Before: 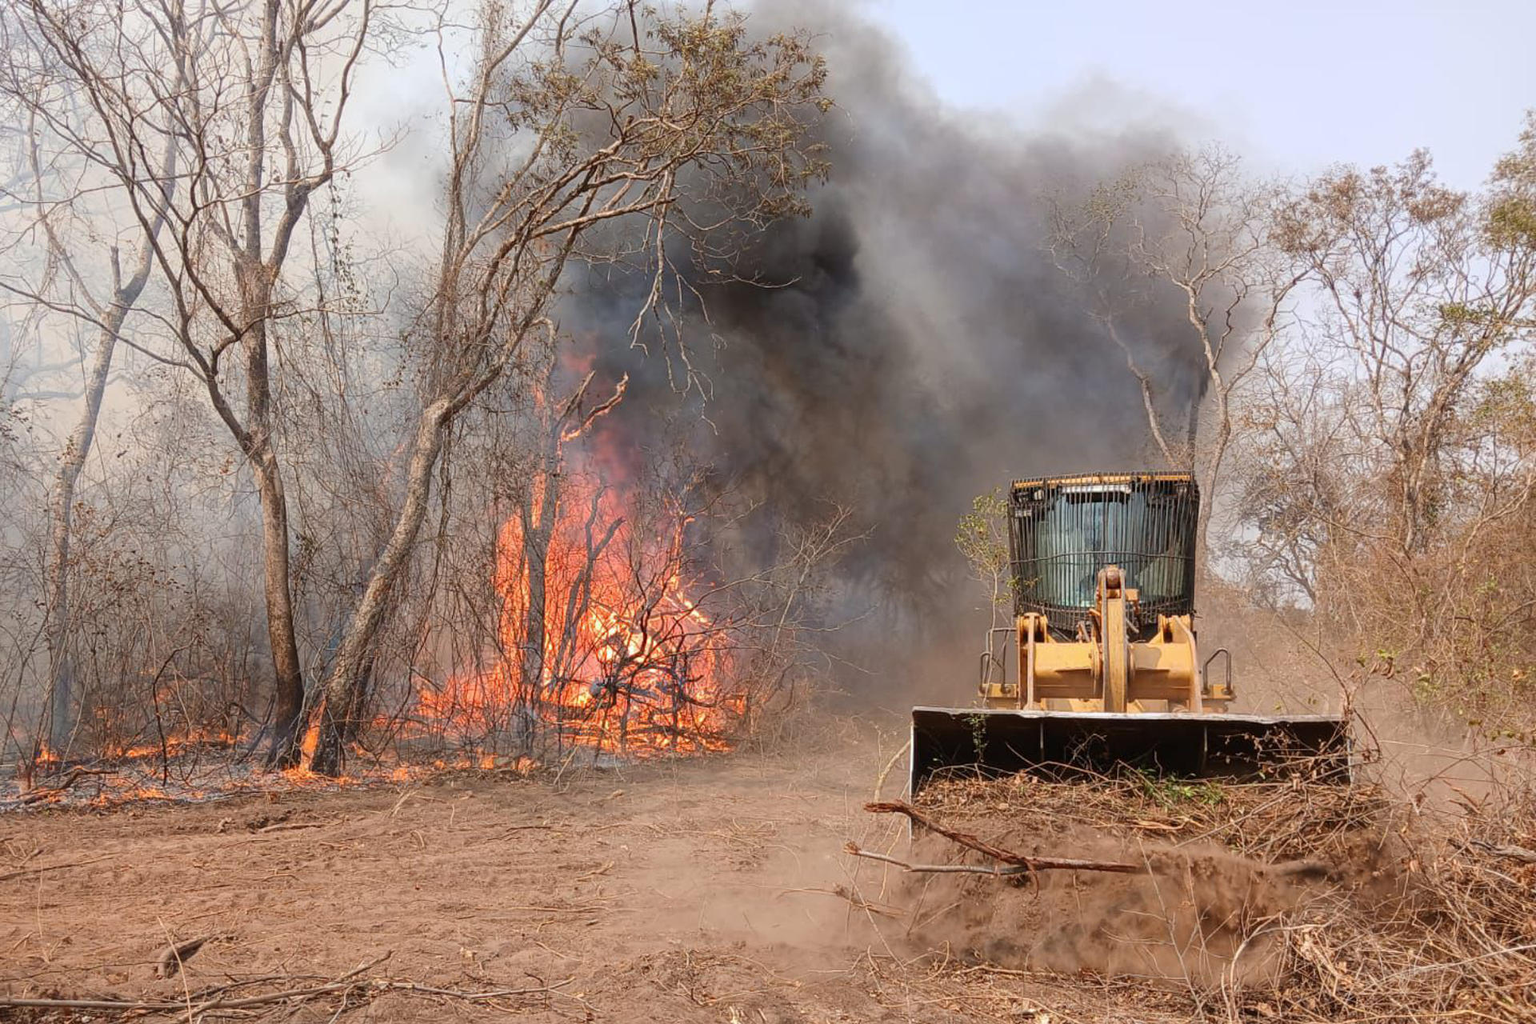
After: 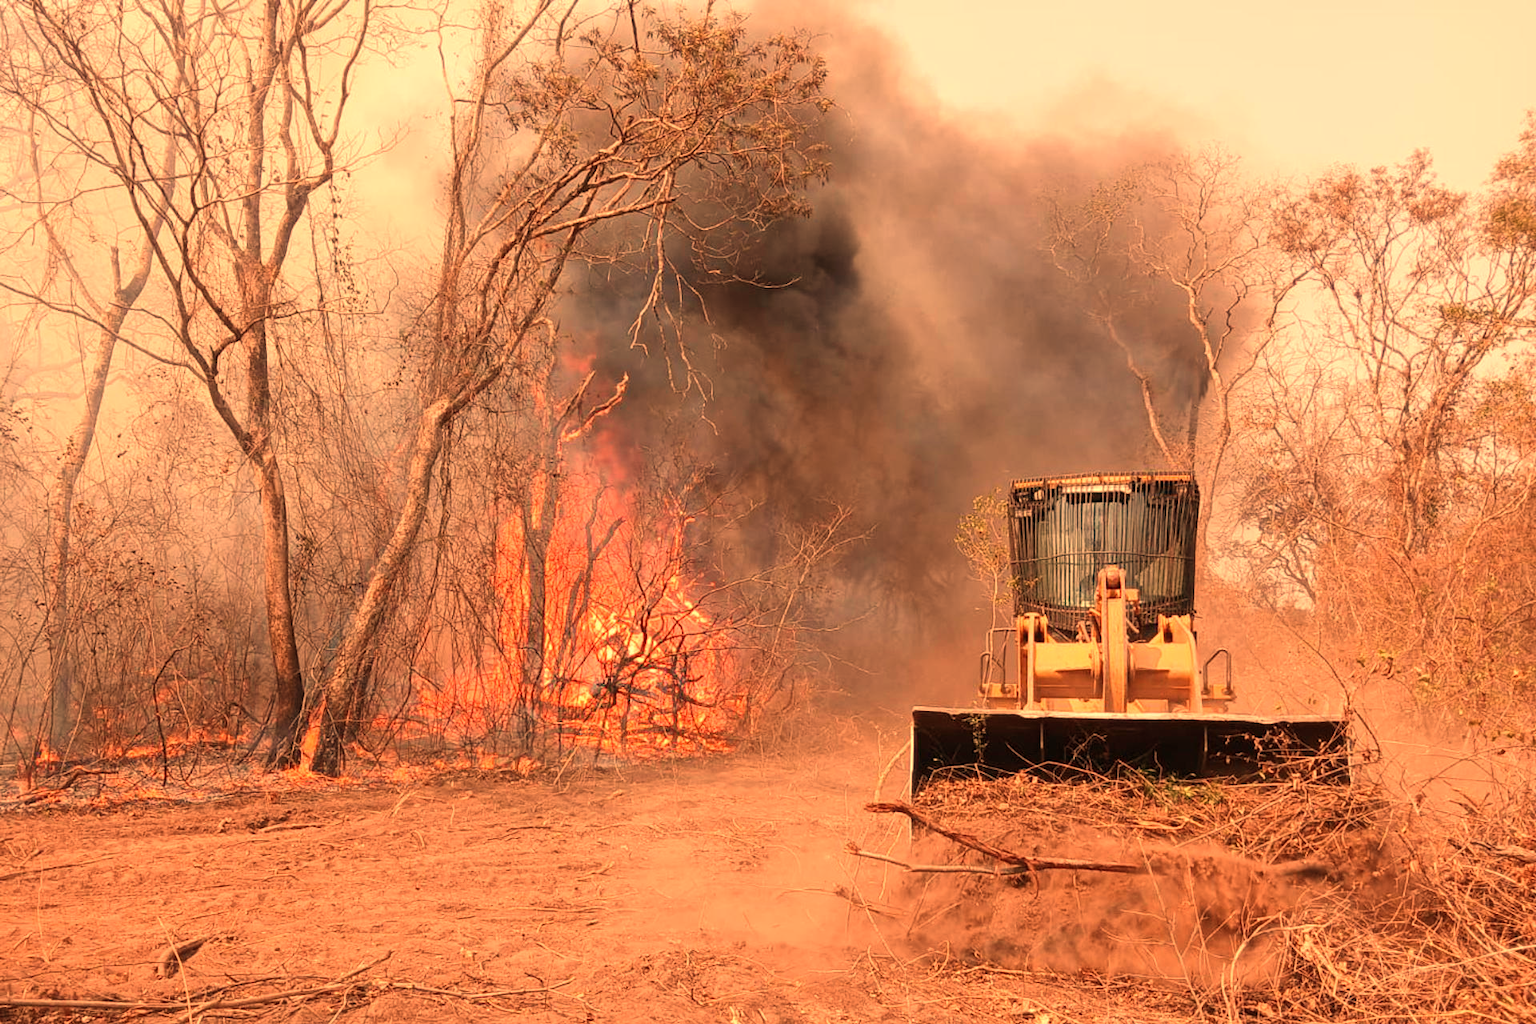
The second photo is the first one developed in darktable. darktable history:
white balance: red 1.467, blue 0.684
contrast brightness saturation: saturation -0.04
